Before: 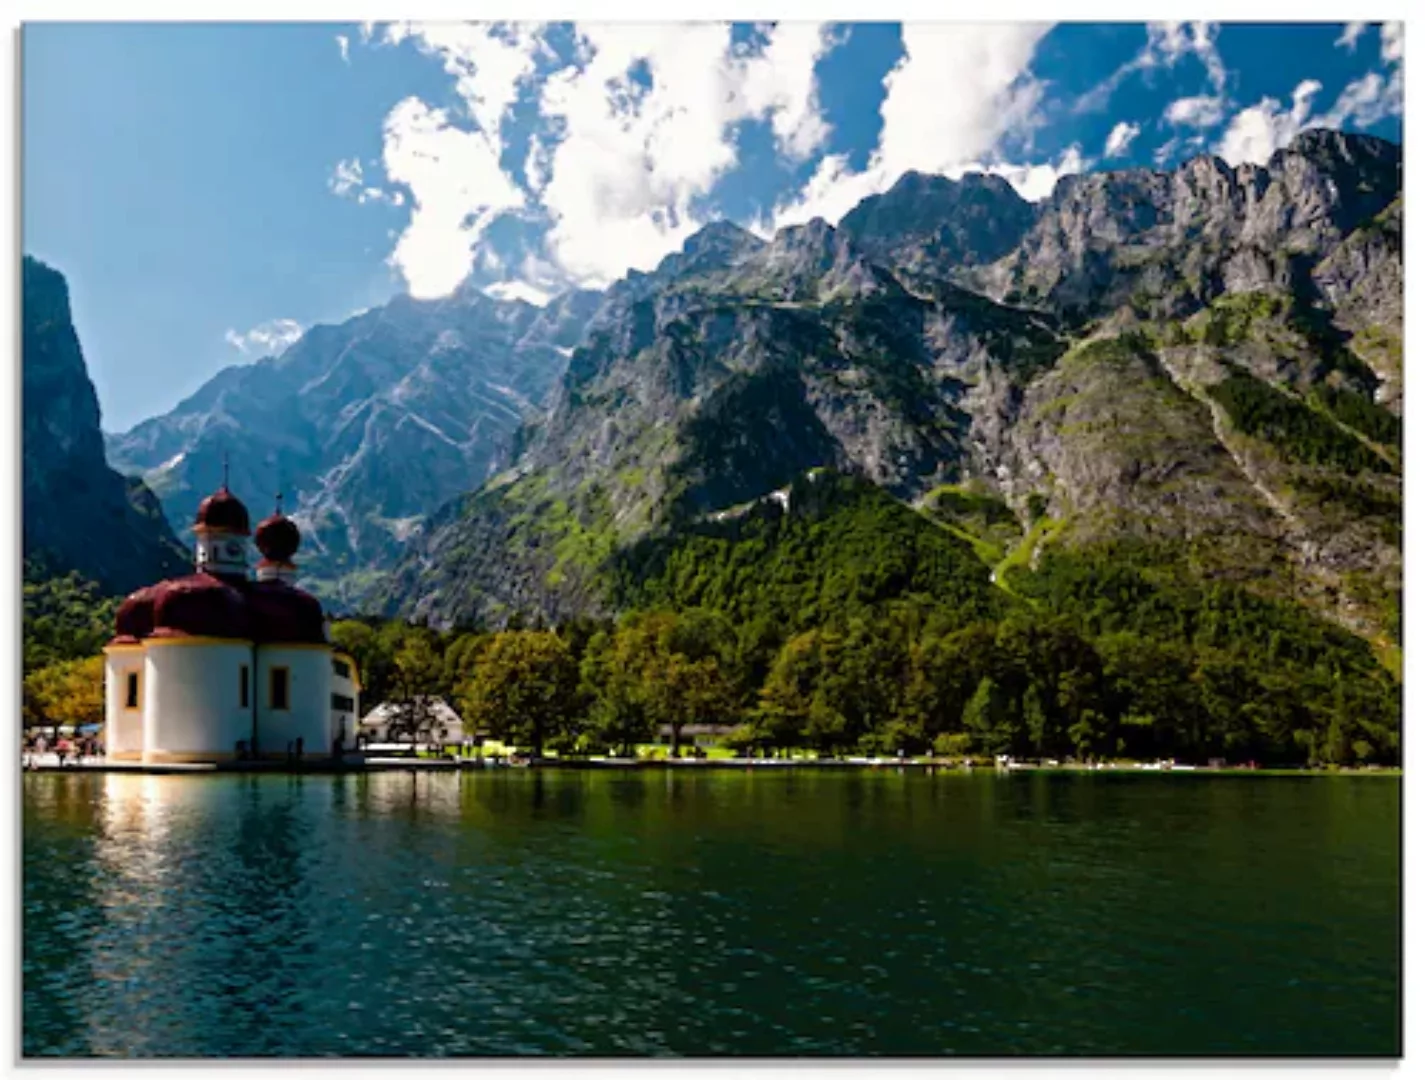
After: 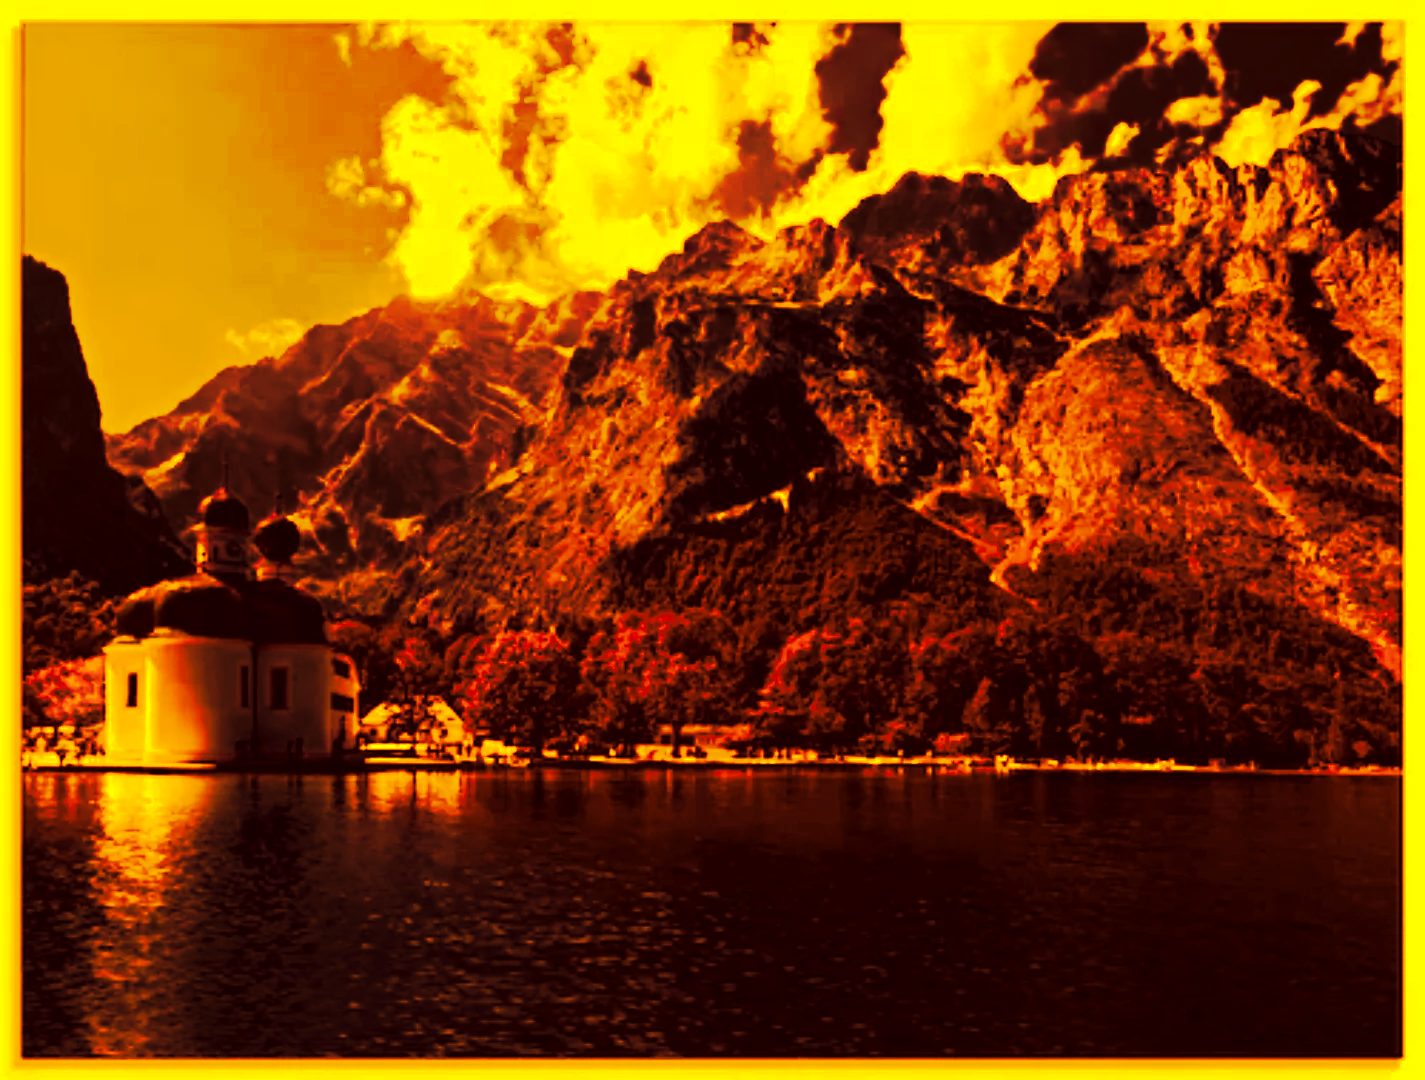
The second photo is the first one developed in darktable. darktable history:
tone curve: curves: ch0 [(0, 0) (0.003, 0.015) (0.011, 0.019) (0.025, 0.025) (0.044, 0.039) (0.069, 0.053) (0.1, 0.076) (0.136, 0.107) (0.177, 0.143) (0.224, 0.19) (0.277, 0.253) (0.335, 0.32) (0.399, 0.412) (0.468, 0.524) (0.543, 0.668) (0.623, 0.717) (0.709, 0.769) (0.801, 0.82) (0.898, 0.865) (1, 1)], preserve colors none
color look up table: target L [95.13, 87.6, 68.82, 66.19, 17.88, 68.41, 28.64, 70.84, 62.64, 44.34, 5.035, 35.57, 7.115, 10.01, 26.74, 202.15, 92.81, 90.96, 89.95, 90.45, 68.54, 82.07, 85.88, 61.51, 64.65, 38.23, 42.4, 11.05, 99.68, 92.21, 95, 73.61, 61.47, 90.96, 63.8, 64.14, 68.83, 59.55, 23.54, 30.53, 4.207, 6.961, 62.43, 46.73, 13.87, 15.97, 36.67, 7.147, 3.25], target a [1.702, 16.47, 53.09, 56.65, 30.88, 53.73, 32.18, 47.03, 59.46, 25.56, 23.84, 29.45, 26.43, 28.05, 32.07, 0, 6.03, 9.061, 10.49, 10.31, 52.16, 28.76, 20.62, 61.33, 55.9, 30.02, 26.14, 28.81, -8.209, 5.248, 1.126, 45.31, 62.14, 9.056, 62.32, 60.84, 53.1, 57.33, 31.77, 32.46, 22.46, 25, 62.53, 28.37, 29.67, 30.27, 30.52, 26.52, 19.67], target b [98.13, 87.89, 64.89, 61.8, 29.24, 64.4, 41.05, 66.93, 58.59, 44.41, 8.455, 43.12, 11.97, 16.68, 38.34, -0.001, 95.21, 92.68, 91.28, 91.96, 64.25, 80.55, 85.54, 58.92, 59.8, 44.03, 43.96, 18.43, 104.89, 94.42, 98, 70.34, 59.3, 92.73, 59.93, 59.9, 64.79, 57.16, 35.68, 40.74, 7.053, 11.54, 59.37, 45.58, 23.14, 26.74, 43.45, 11.87, 5.433], num patches 49
